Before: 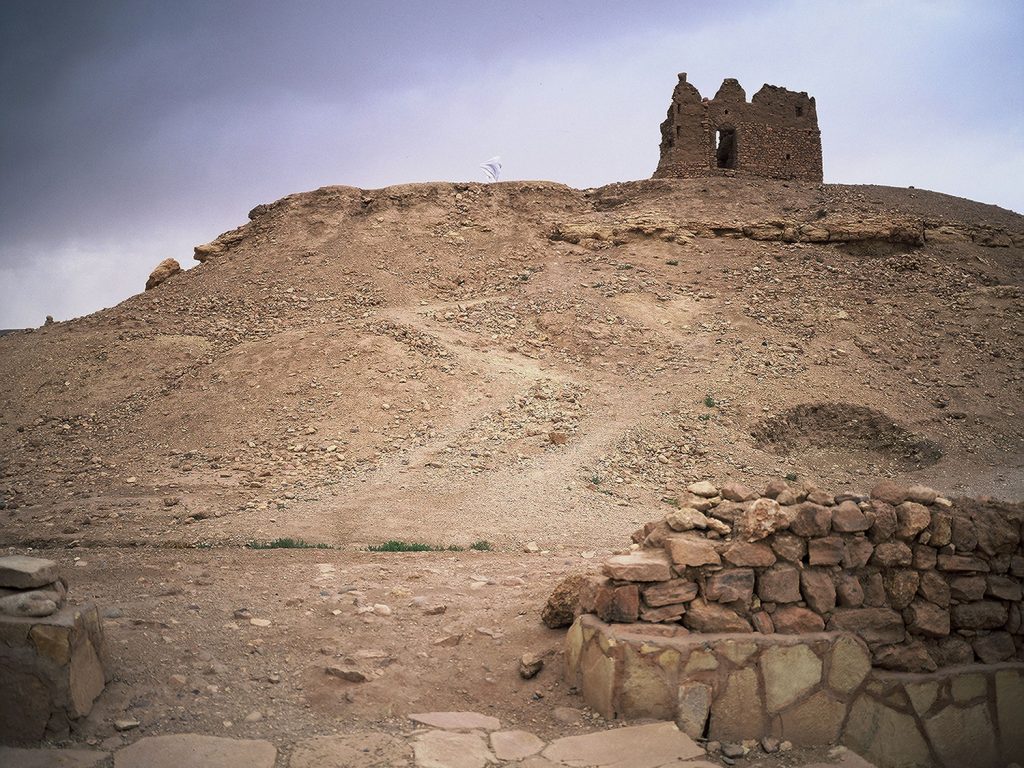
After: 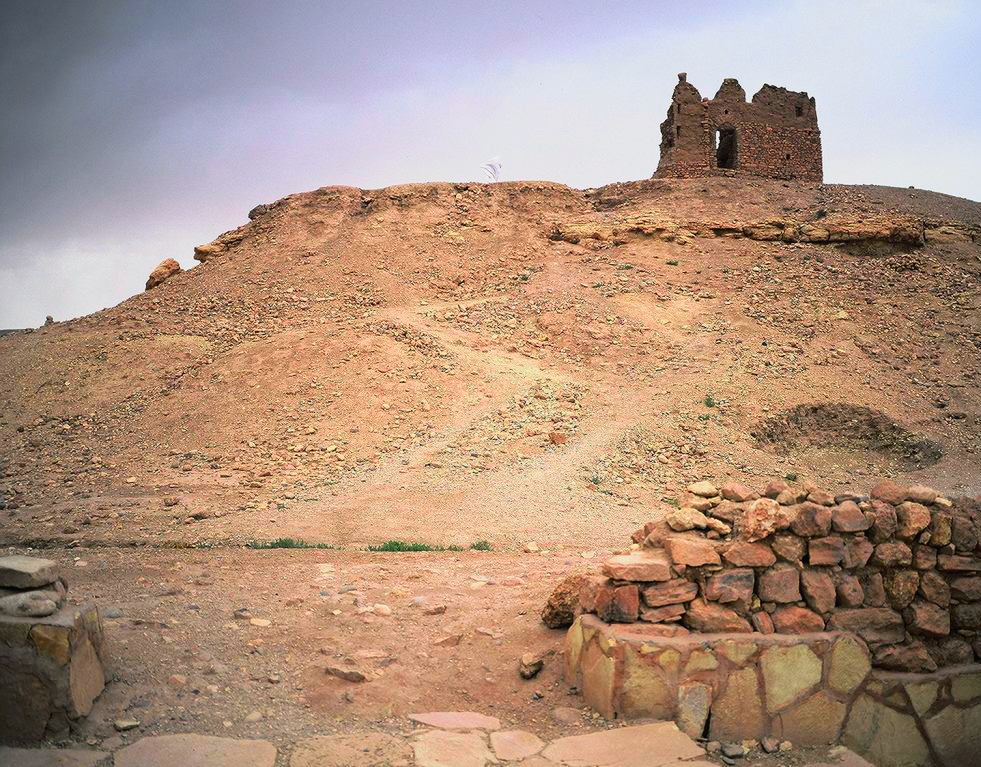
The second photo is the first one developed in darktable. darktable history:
exposure: compensate highlight preservation false
crop: right 4.126%, bottom 0.031%
tone curve: curves: ch0 [(0, 0.013) (0.137, 0.121) (0.326, 0.386) (0.489, 0.573) (0.663, 0.749) (0.854, 0.897) (1, 0.974)]; ch1 [(0, 0) (0.366, 0.367) (0.475, 0.453) (0.494, 0.493) (0.504, 0.497) (0.544, 0.579) (0.562, 0.619) (0.622, 0.694) (1, 1)]; ch2 [(0, 0) (0.333, 0.346) (0.375, 0.375) (0.424, 0.43) (0.476, 0.492) (0.502, 0.503) (0.533, 0.541) (0.572, 0.615) (0.605, 0.656) (0.641, 0.709) (1, 1)], color space Lab, independent channels, preserve colors none
